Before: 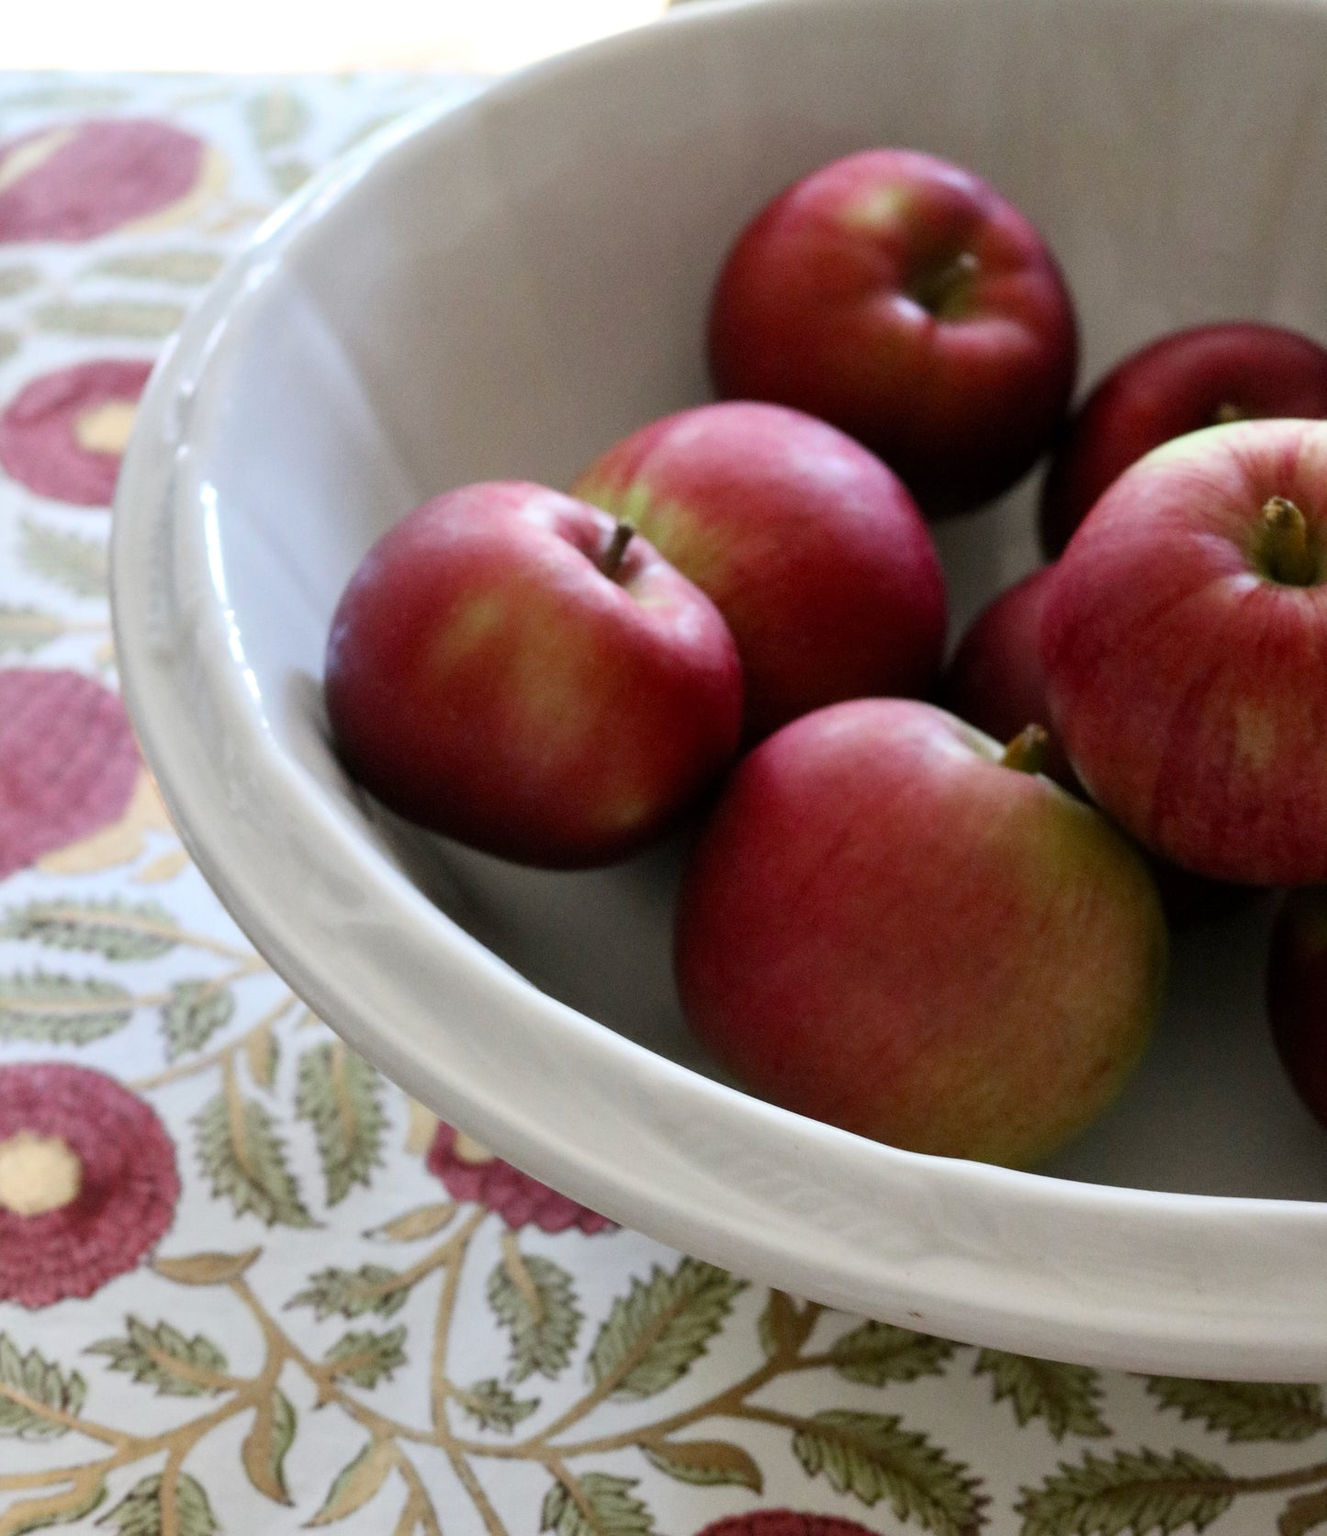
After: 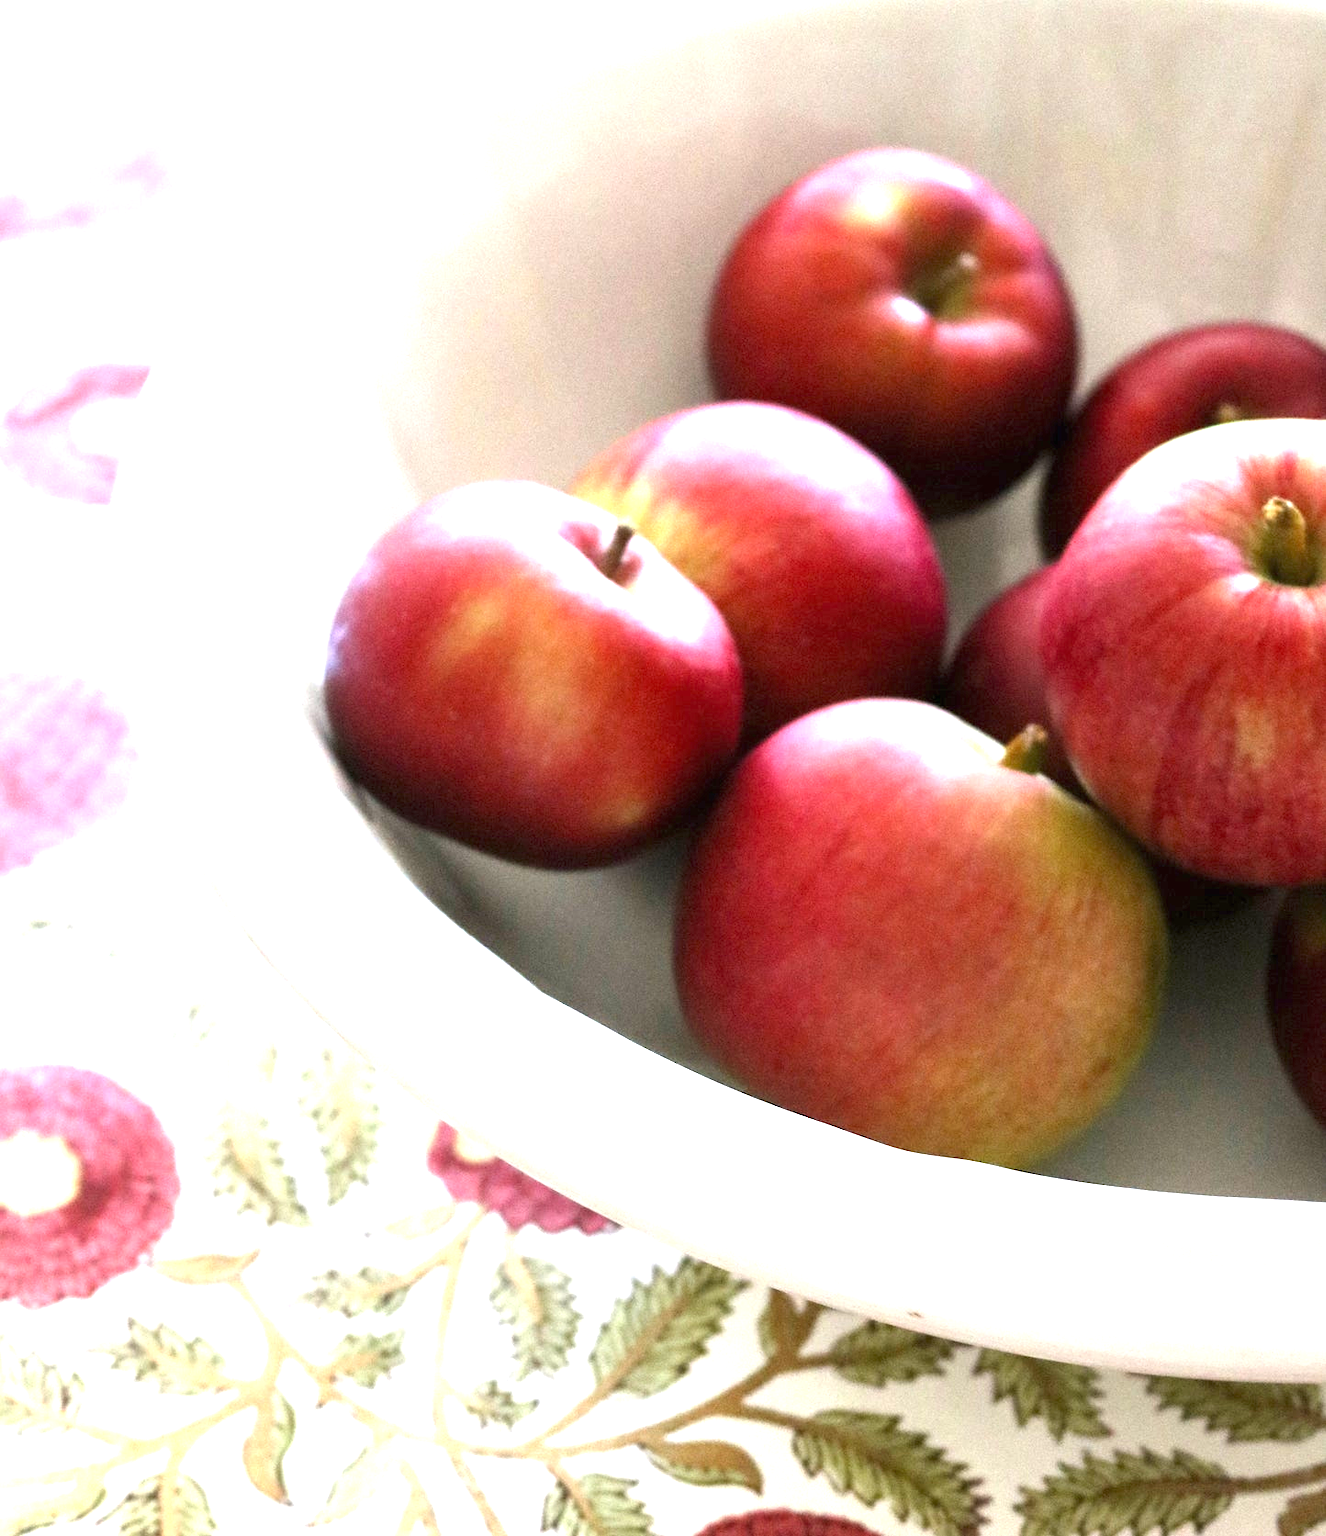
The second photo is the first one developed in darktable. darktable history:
exposure: black level correction 0, exposure 1.94 EV, compensate highlight preservation false
